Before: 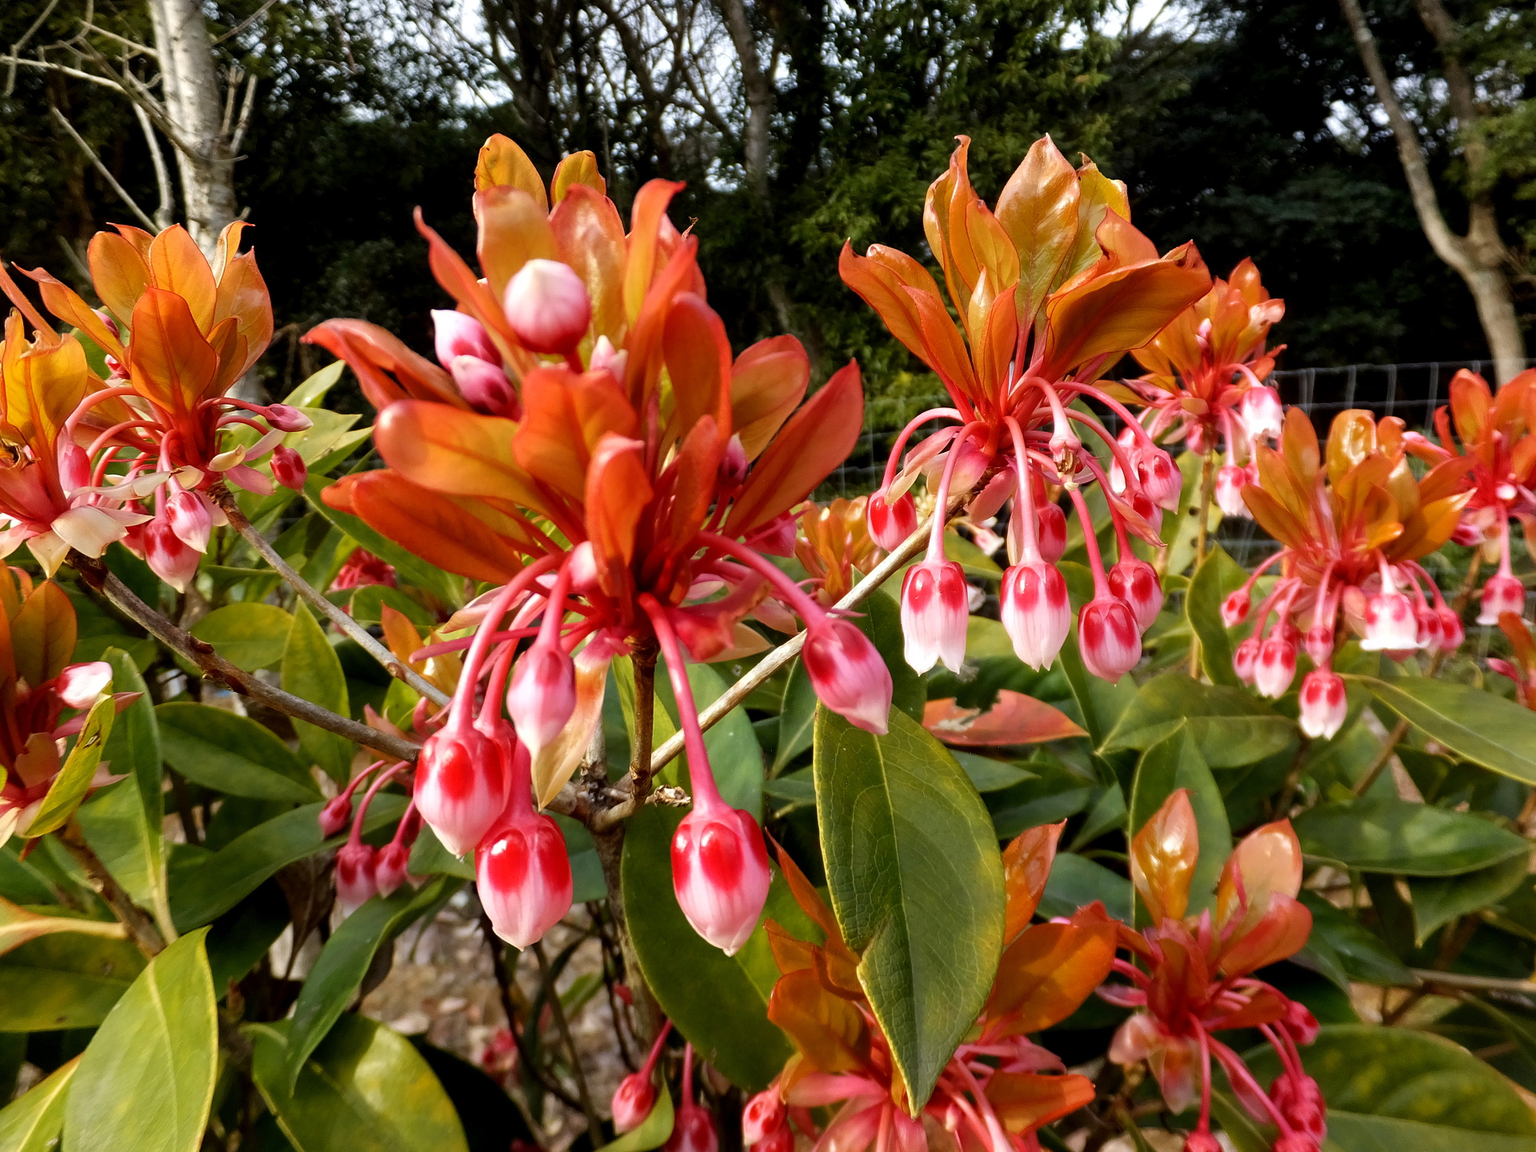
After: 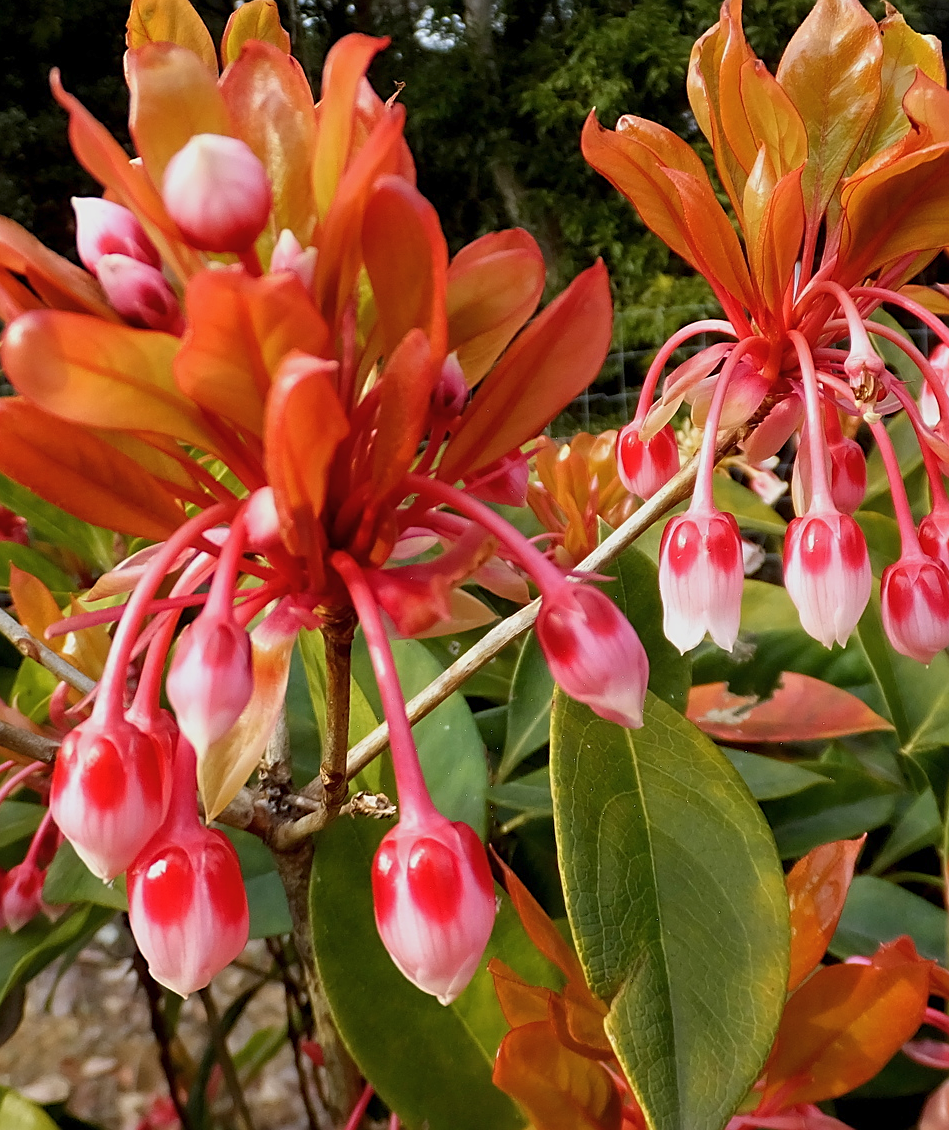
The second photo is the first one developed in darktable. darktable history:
sharpen: on, module defaults
color balance rgb: perceptual saturation grading › global saturation -0.31%, global vibrance -8%, contrast -13%
crop and rotate: angle 0.02°, left 24.353%, top 13.219%, right 26.156%, bottom 8.224%
